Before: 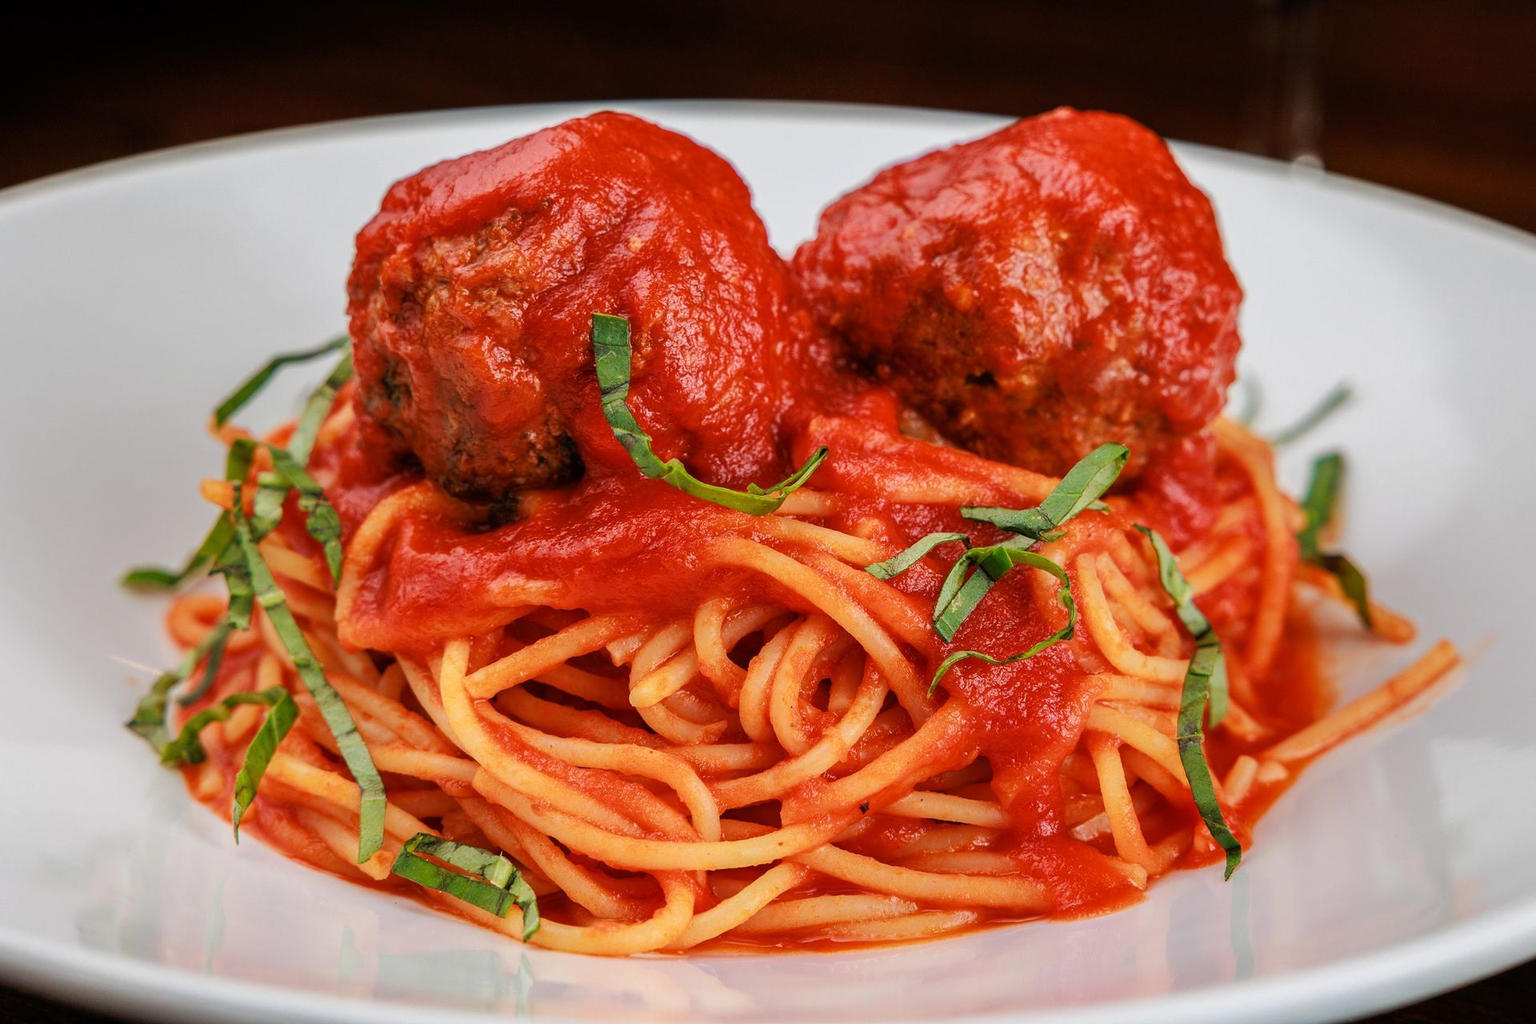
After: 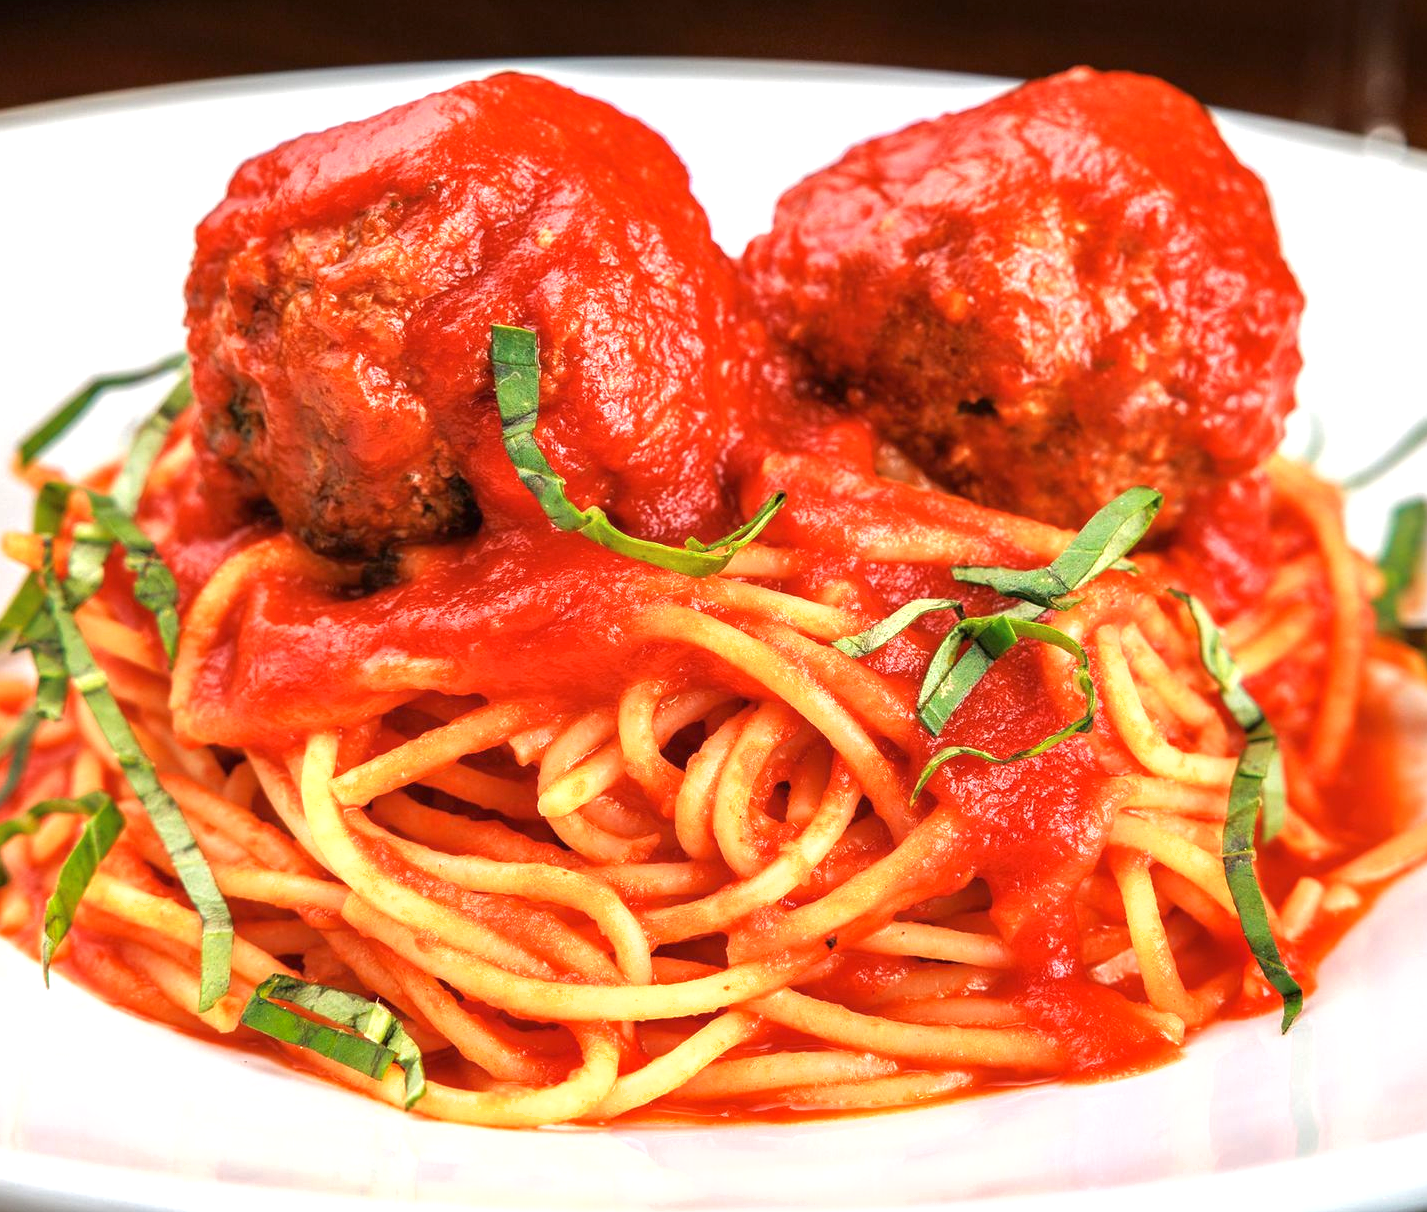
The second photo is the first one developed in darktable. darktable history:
crop and rotate: left 13%, top 5.254%, right 12.627%
contrast brightness saturation: saturation -0.055
exposure: black level correction 0, exposure 1.103 EV, compensate highlight preservation false
shadows and highlights: shadows -20.46, white point adjustment -2.17, highlights -34.88
